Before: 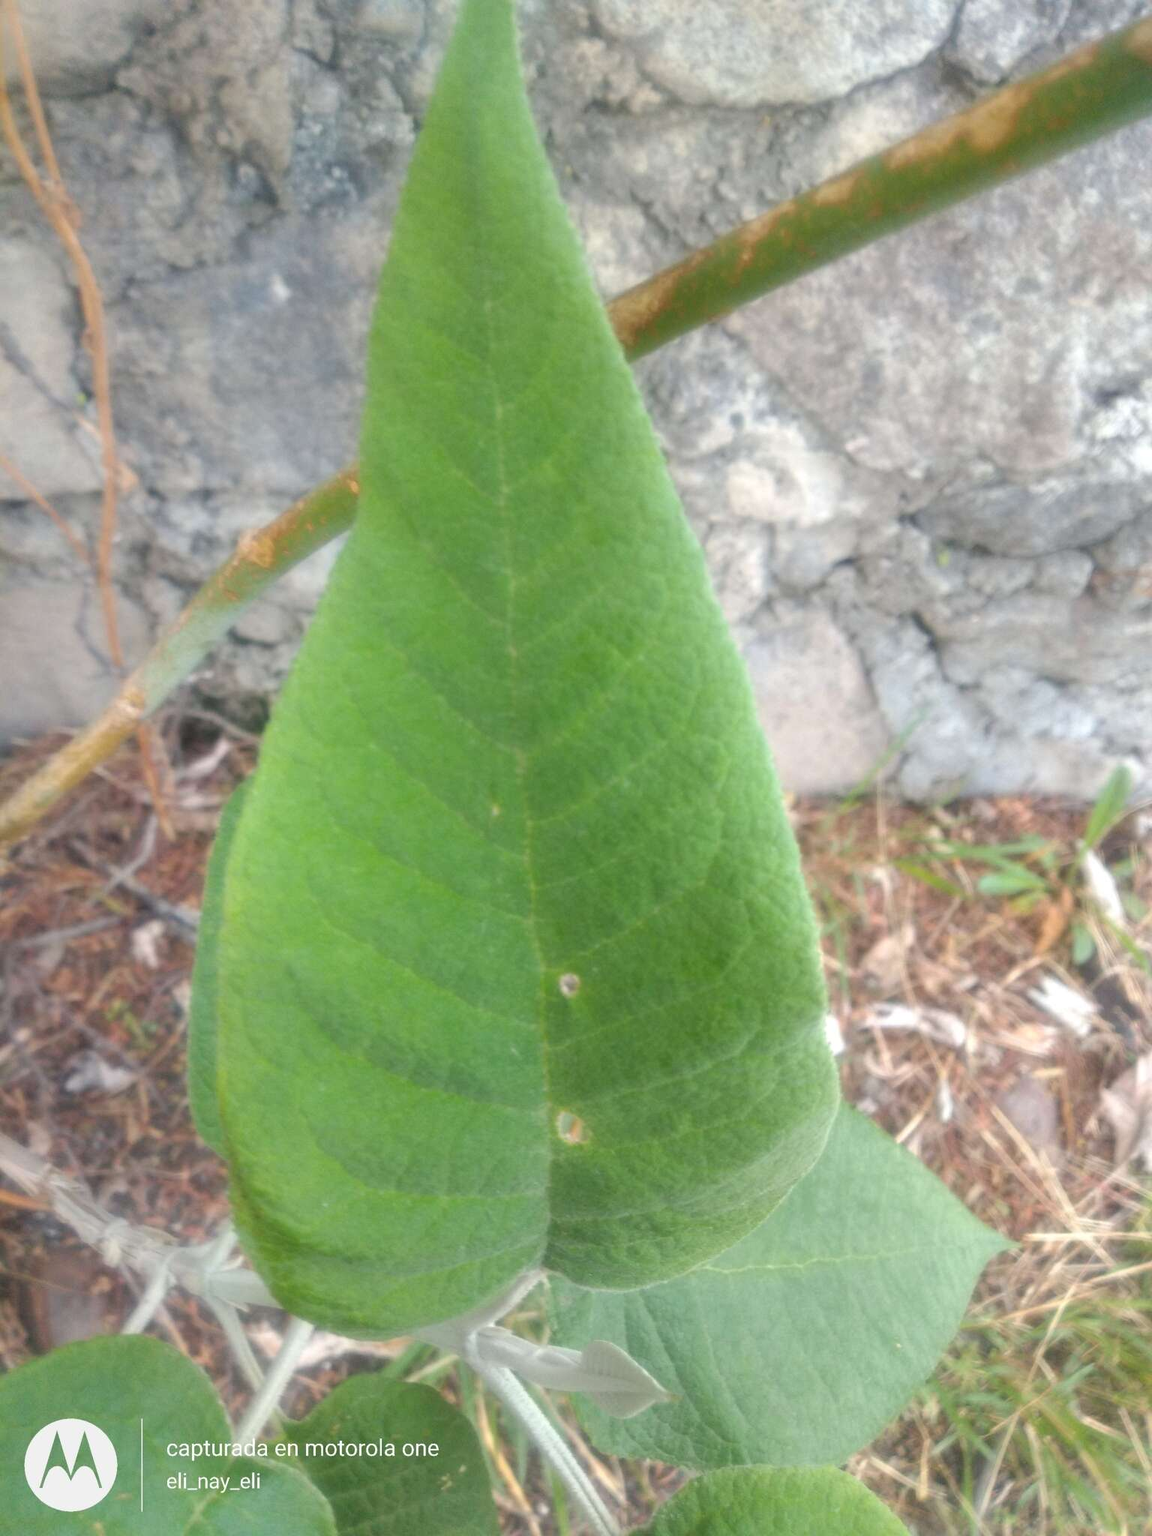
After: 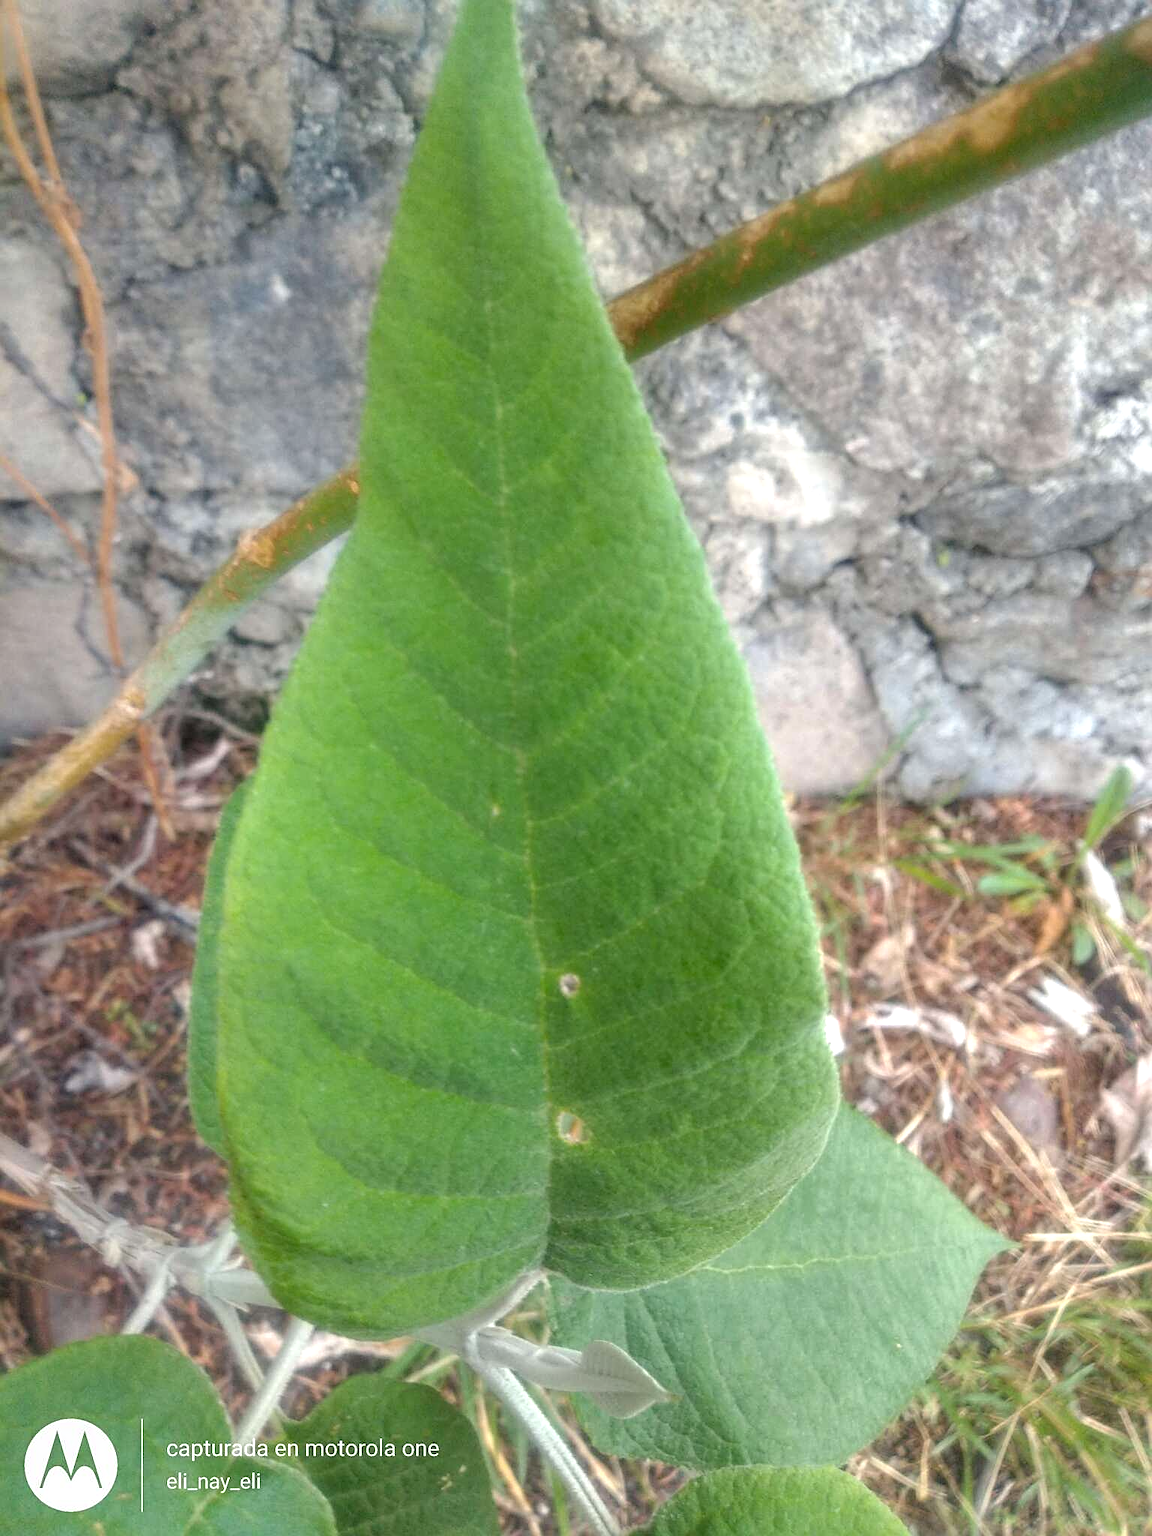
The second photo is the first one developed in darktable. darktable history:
local contrast: detail 130%
haze removal: compatibility mode true, adaptive false
sharpen: on, module defaults
